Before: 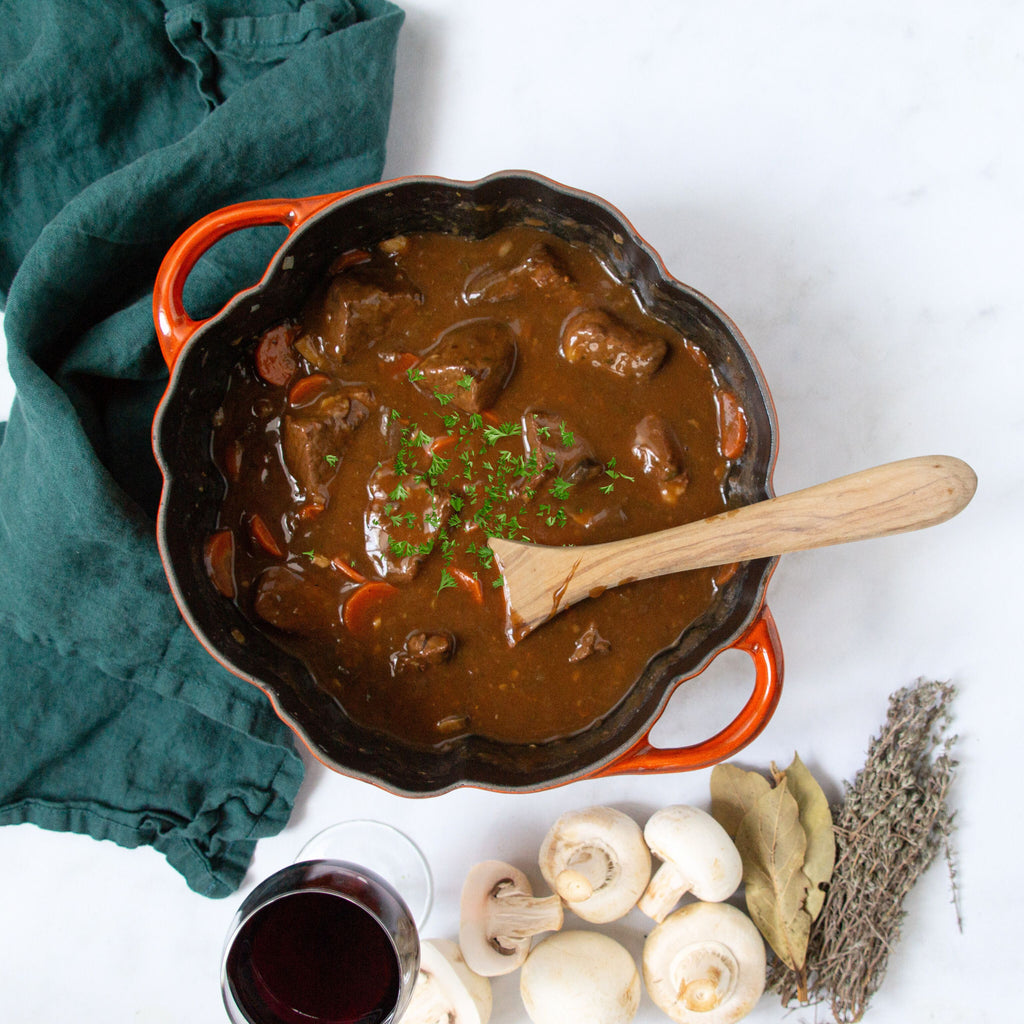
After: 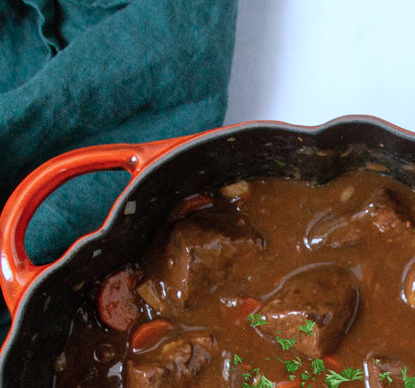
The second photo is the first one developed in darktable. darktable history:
color correction: highlights a* -2.24, highlights b* -18.1
crop: left 15.452%, top 5.459%, right 43.956%, bottom 56.62%
